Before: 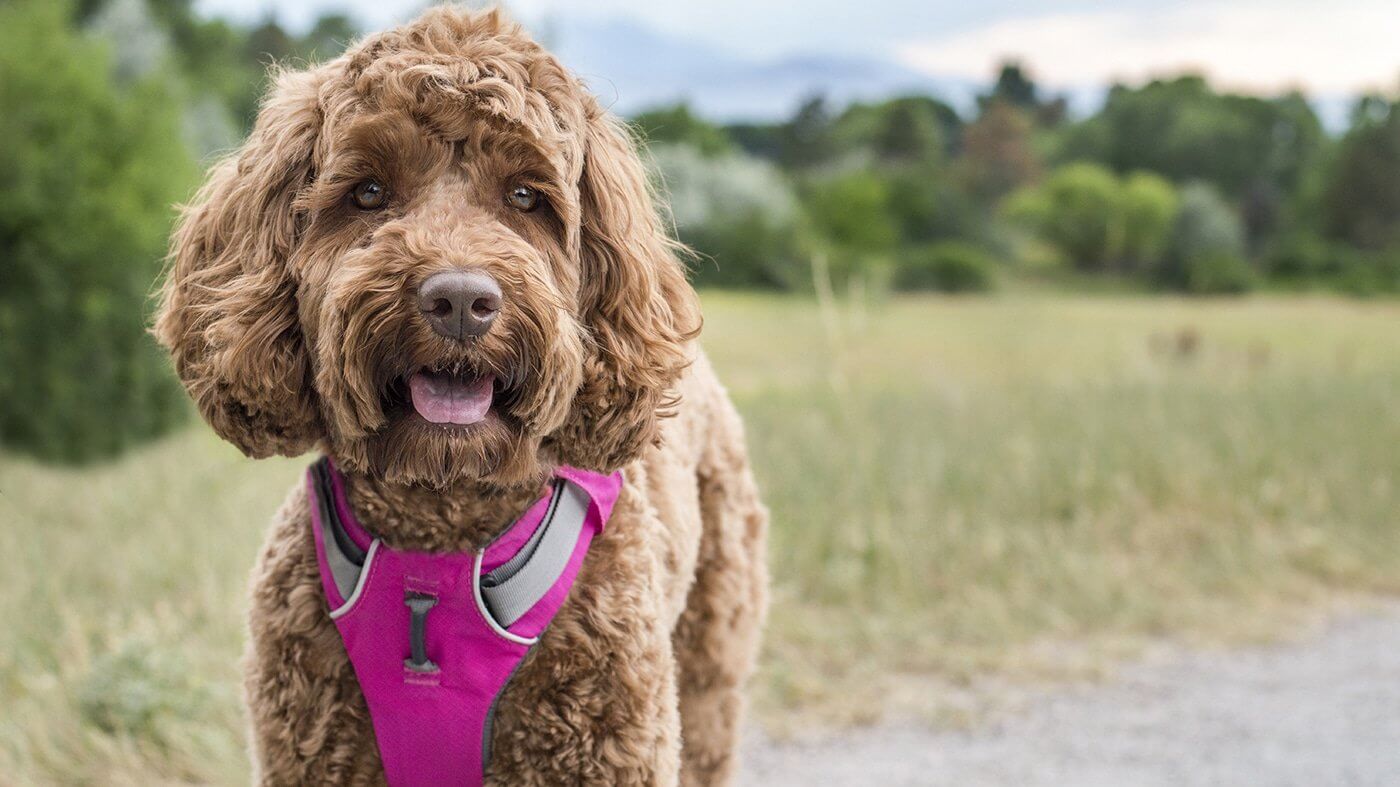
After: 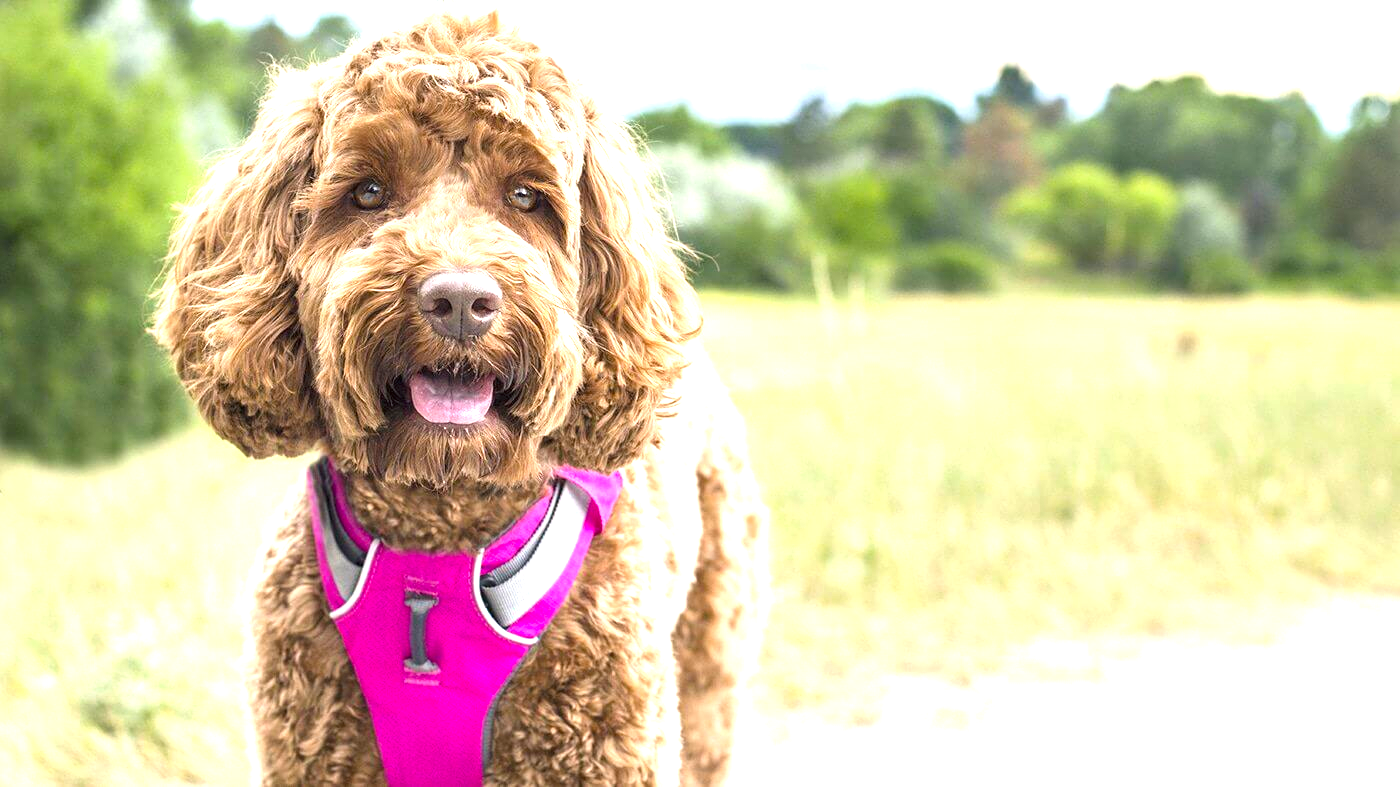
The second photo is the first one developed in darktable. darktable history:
color balance rgb: shadows lift › chroma 1.037%, shadows lift › hue 241.28°, perceptual saturation grading › global saturation 19.897%
exposure: black level correction 0, exposure 1.371 EV, compensate highlight preservation false
